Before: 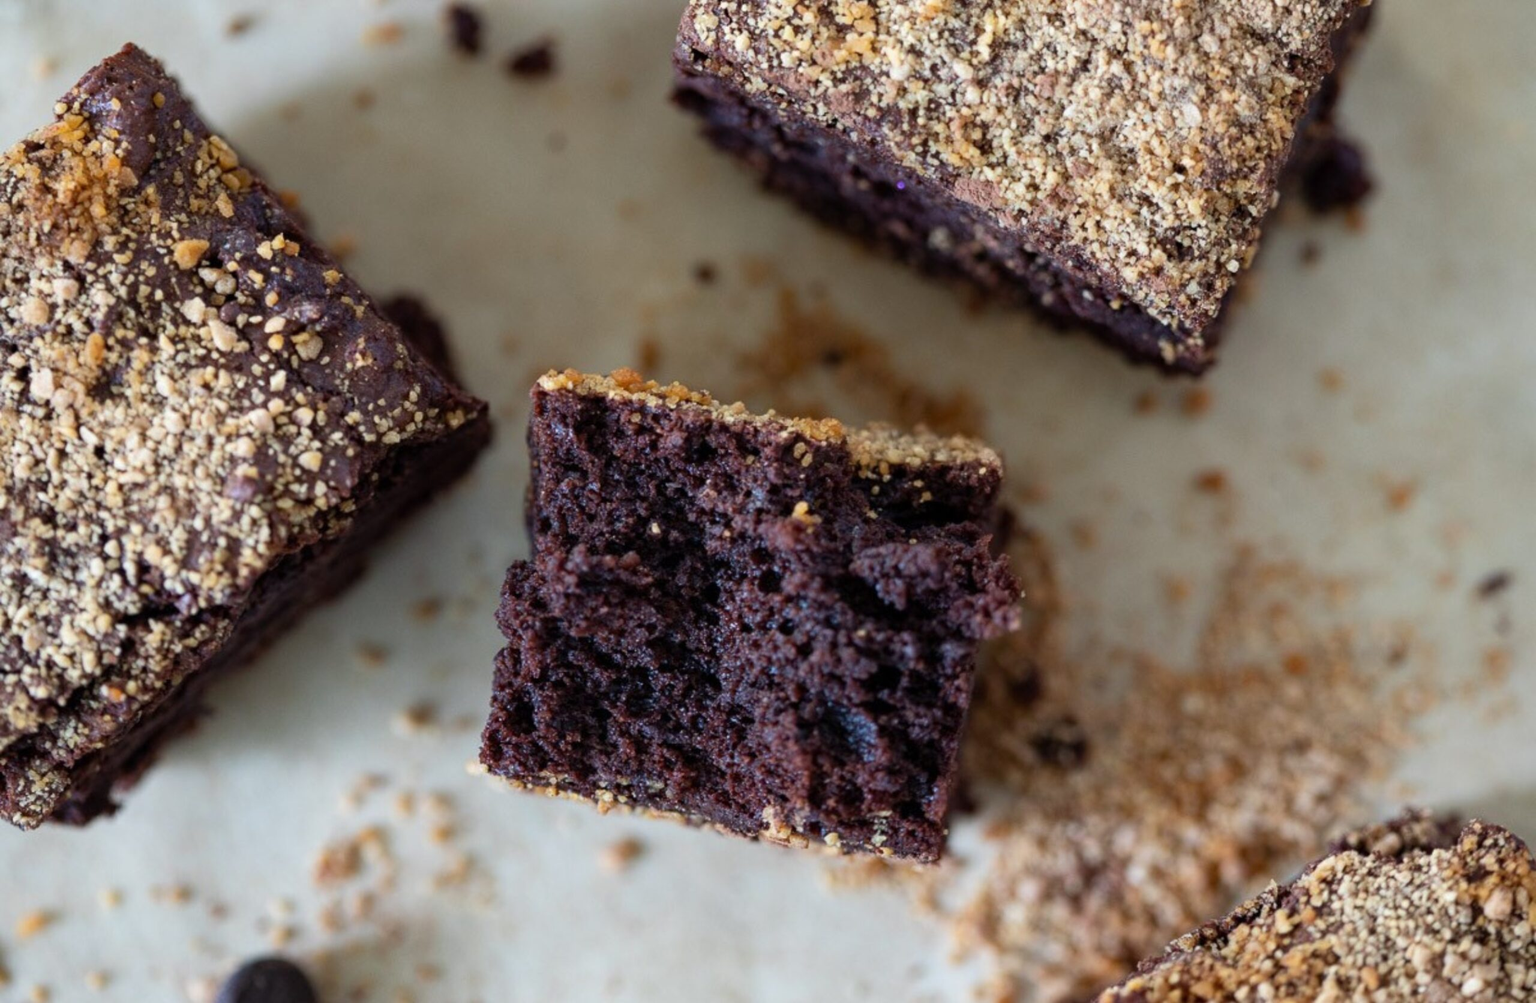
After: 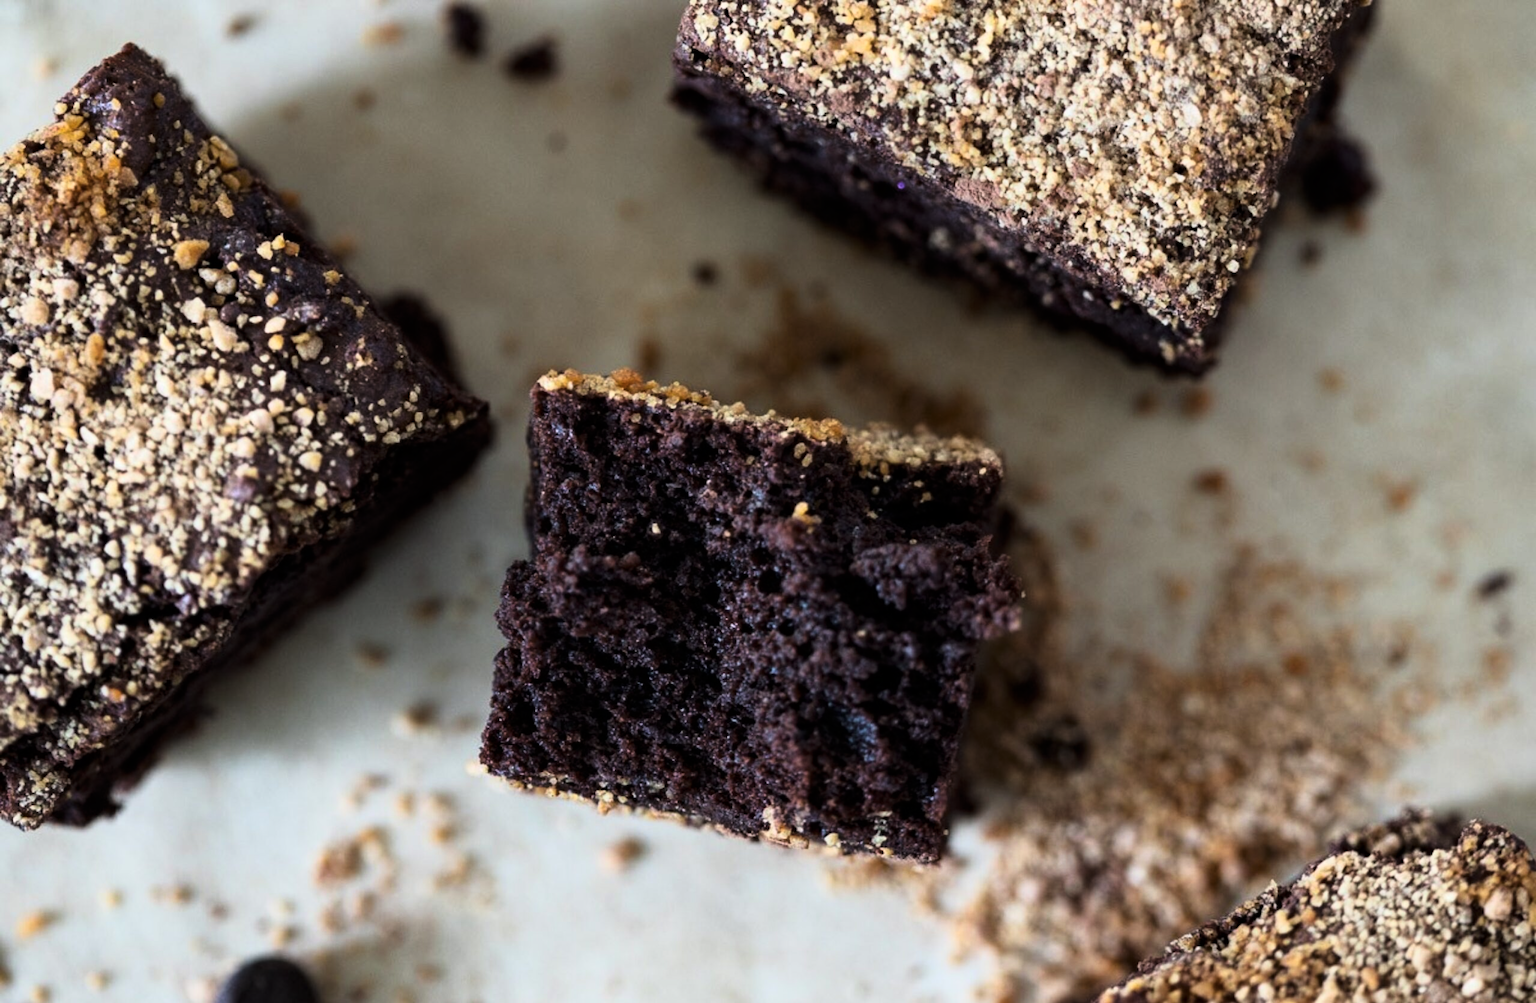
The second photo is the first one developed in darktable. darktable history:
tone curve: curves: ch0 [(0, 0) (0.042, 0.01) (0.223, 0.123) (0.59, 0.574) (0.802, 0.868) (1, 1)], color space Lab, linked channels, preserve colors none
